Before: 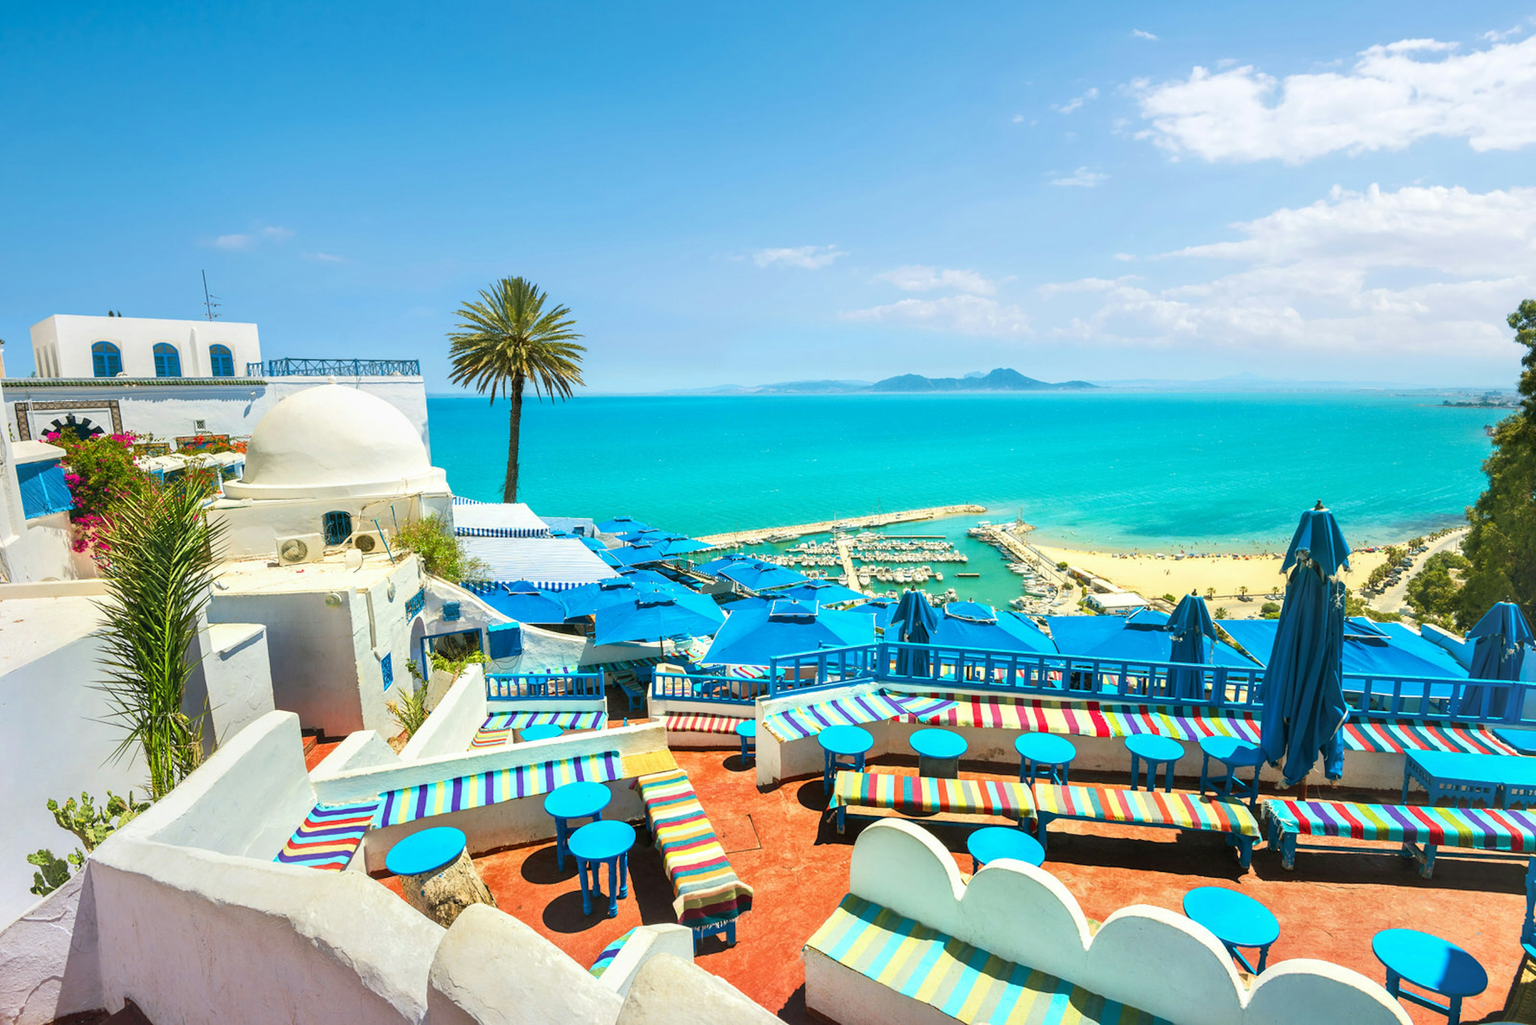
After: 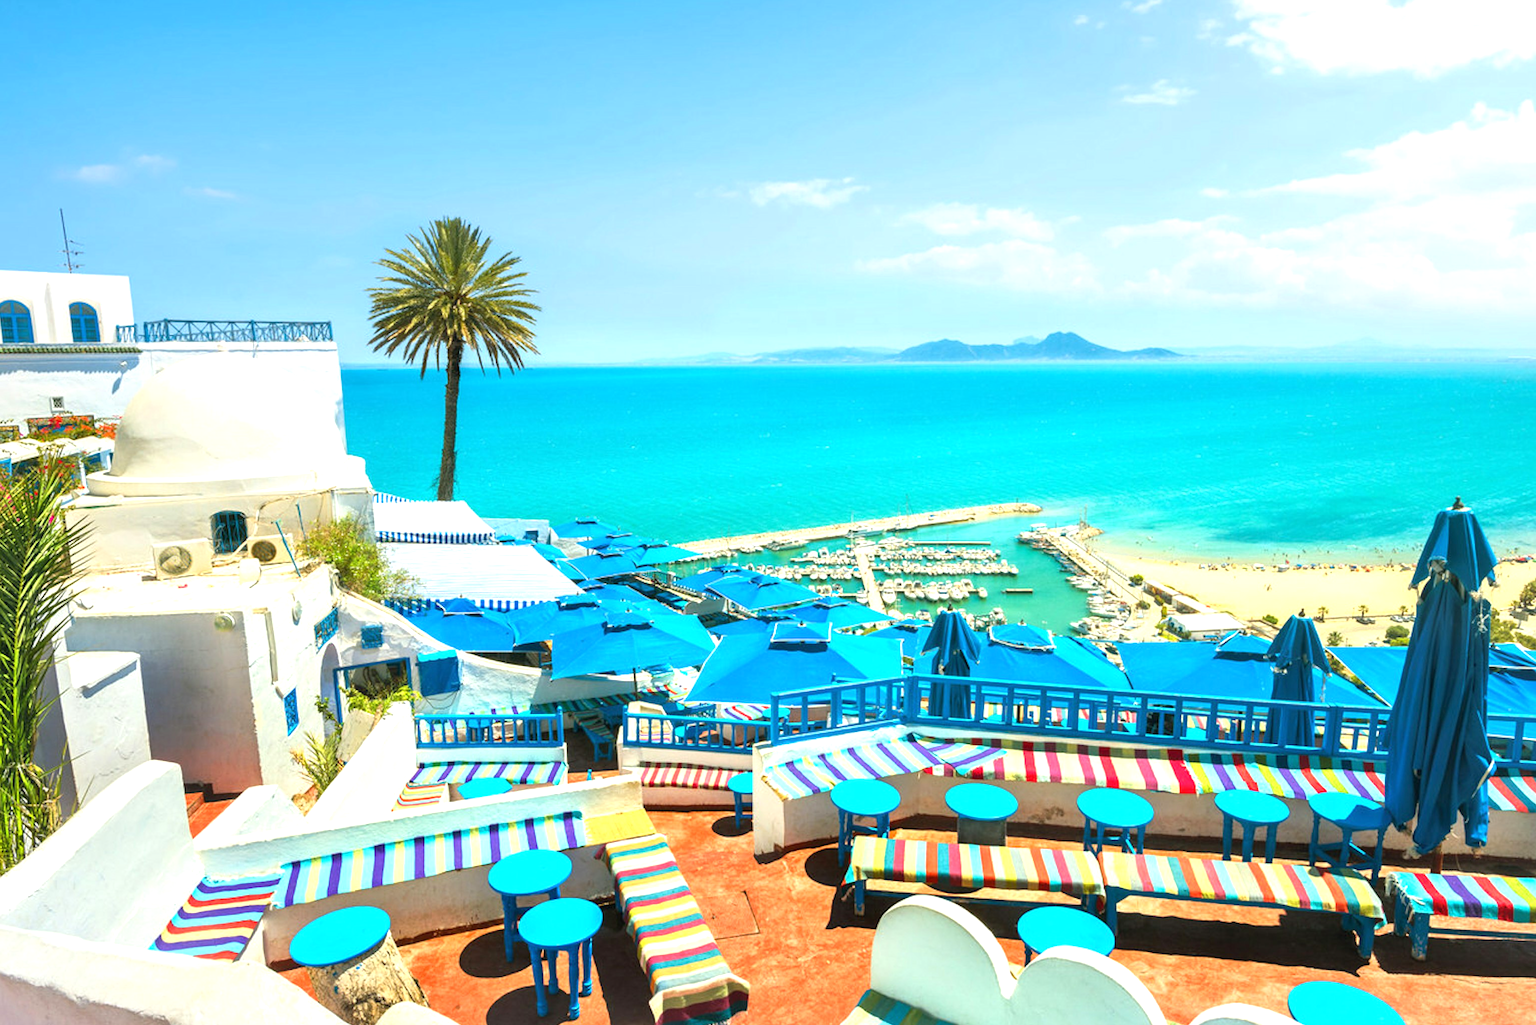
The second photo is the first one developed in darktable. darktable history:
exposure: black level correction 0, exposure 0.5 EV, compensate highlight preservation false
crop and rotate: left 10.071%, top 10.071%, right 10.02%, bottom 10.02%
